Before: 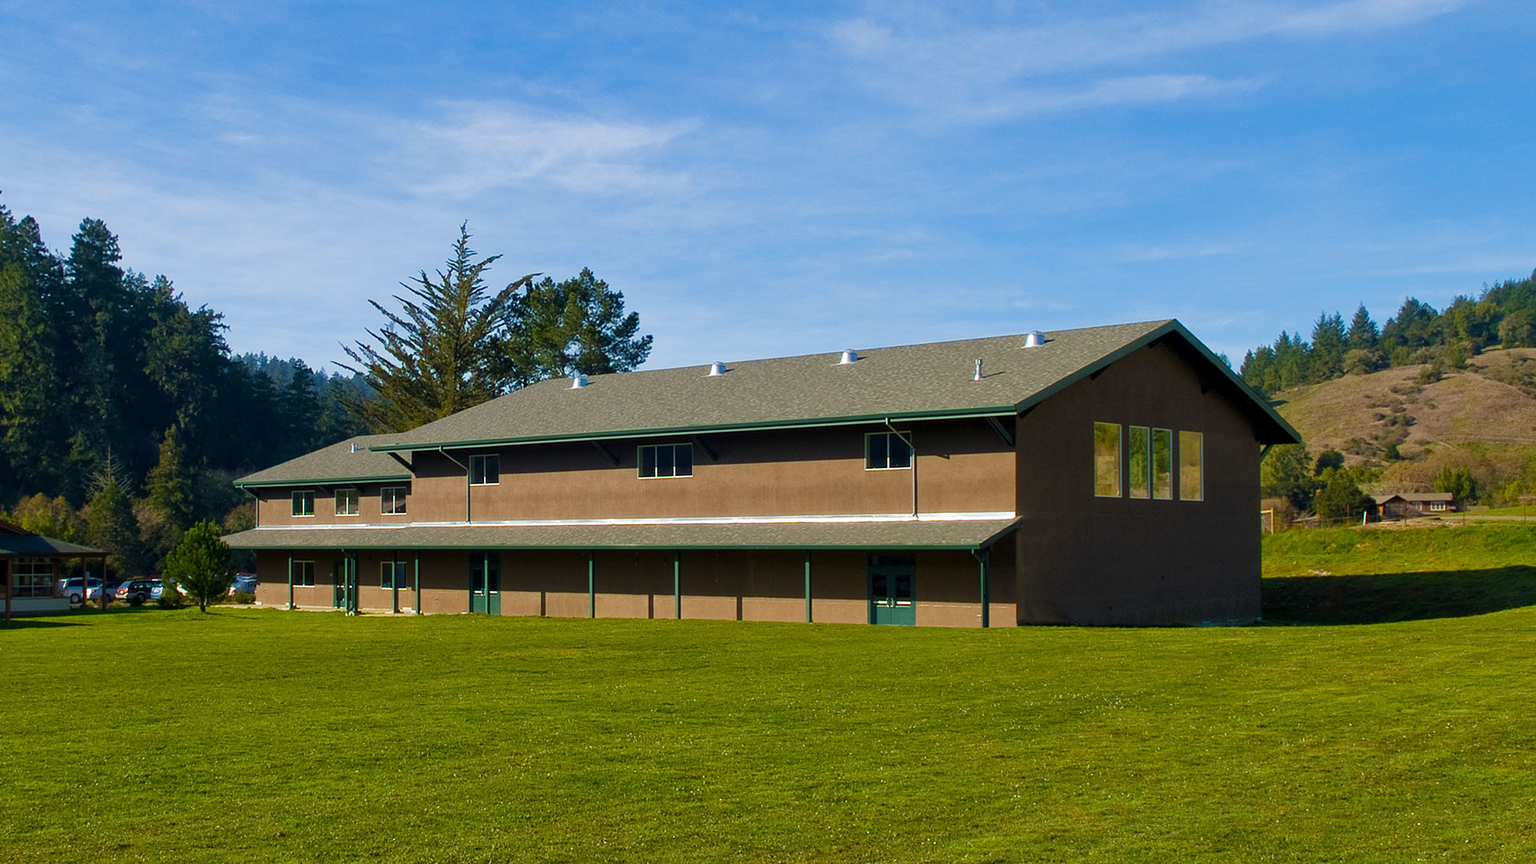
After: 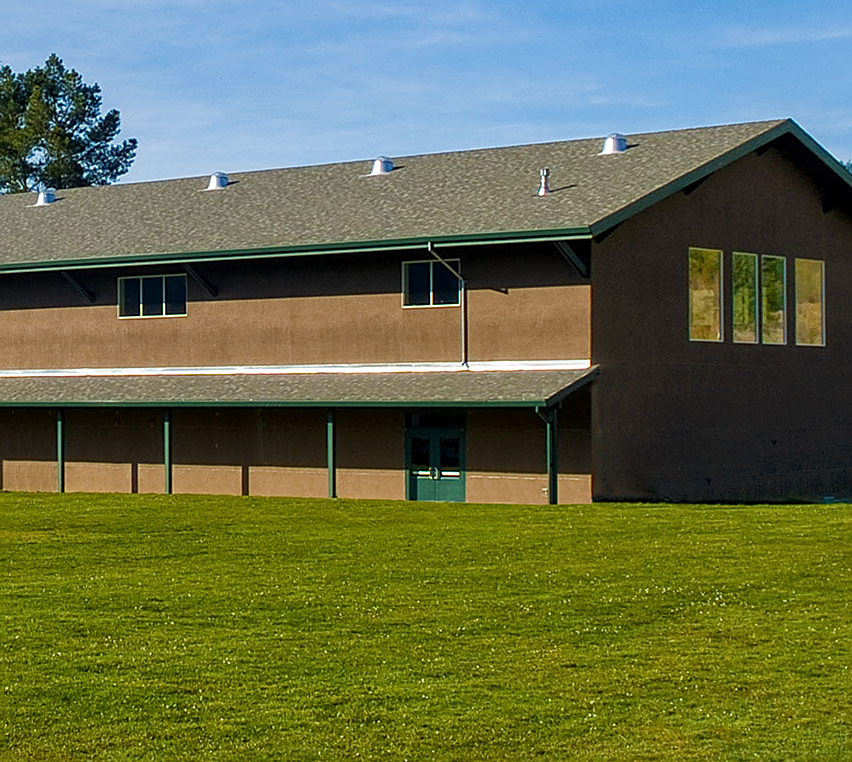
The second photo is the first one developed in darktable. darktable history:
sharpen: on, module defaults
crop: left 35.382%, top 25.973%, right 20.2%, bottom 3.417%
local contrast: on, module defaults
